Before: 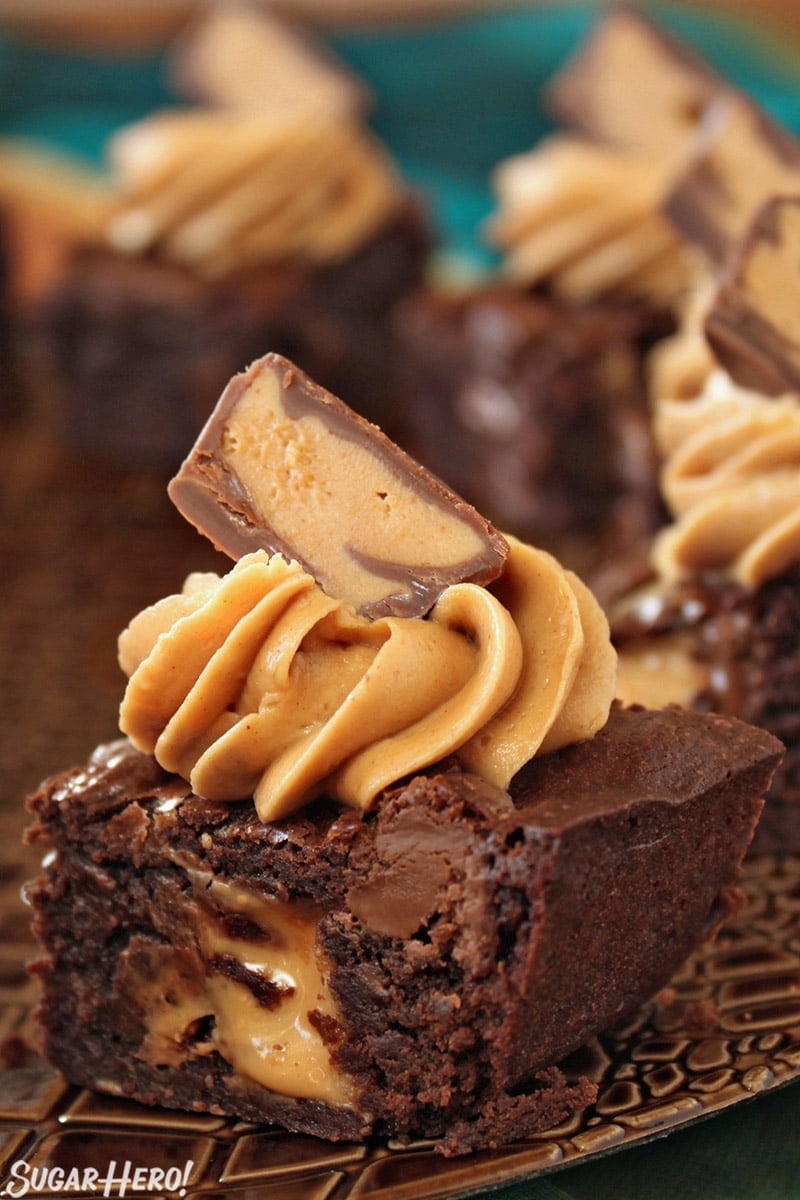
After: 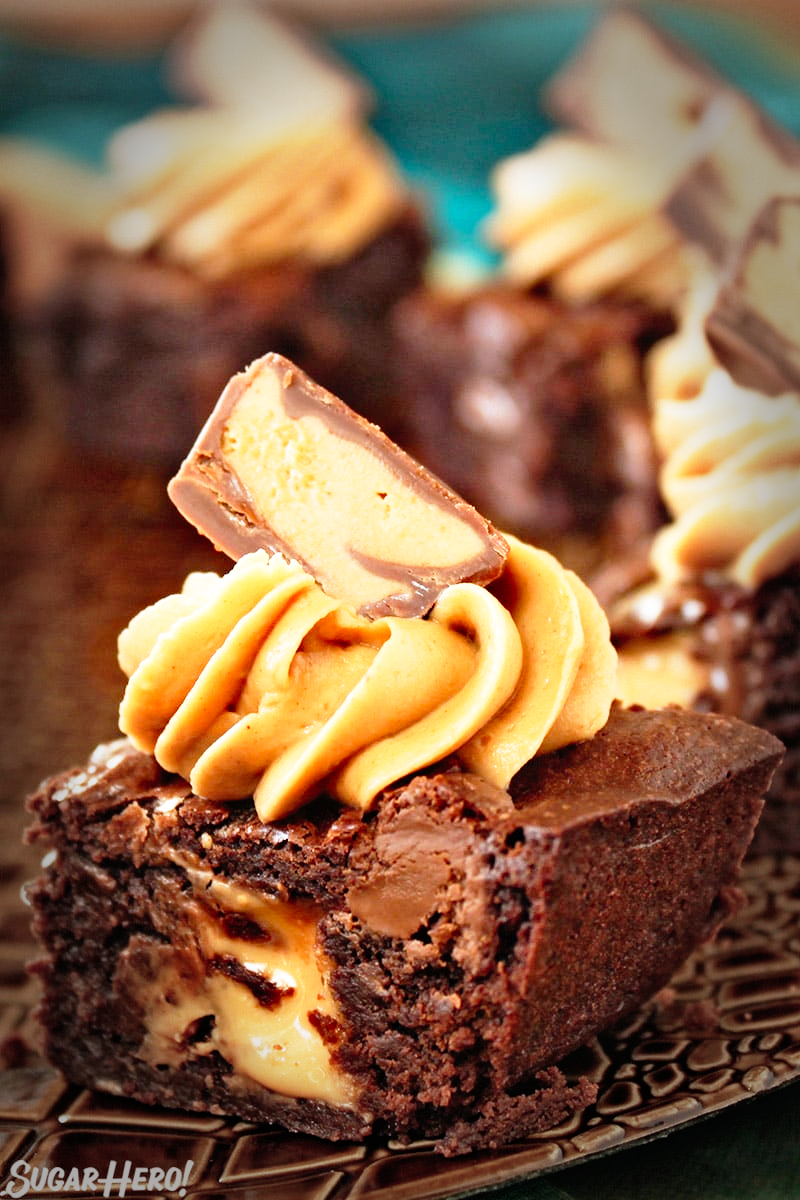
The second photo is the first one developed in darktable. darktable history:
base curve: curves: ch0 [(0, 0) (0.012, 0.01) (0.073, 0.168) (0.31, 0.711) (0.645, 0.957) (1, 1)], preserve colors none
vignetting: fall-off start 66.7%, fall-off radius 39.74%, brightness -0.576, saturation -0.258, automatic ratio true, width/height ratio 0.671, dithering 16-bit output
